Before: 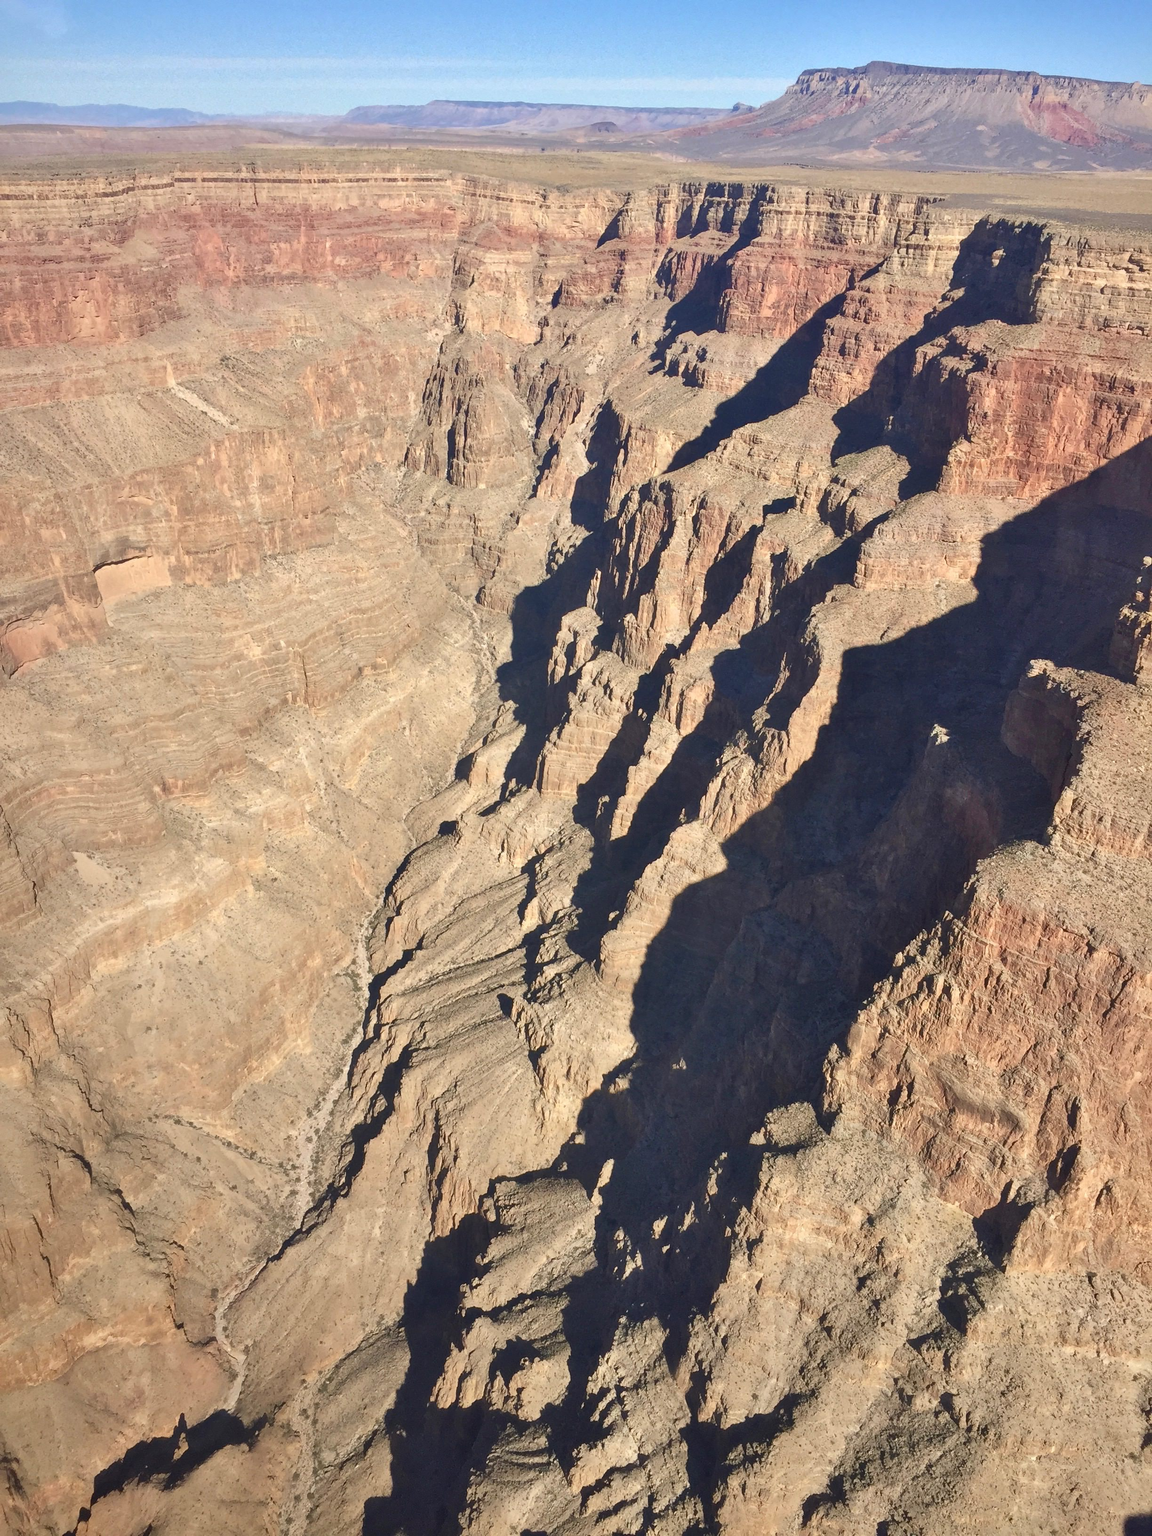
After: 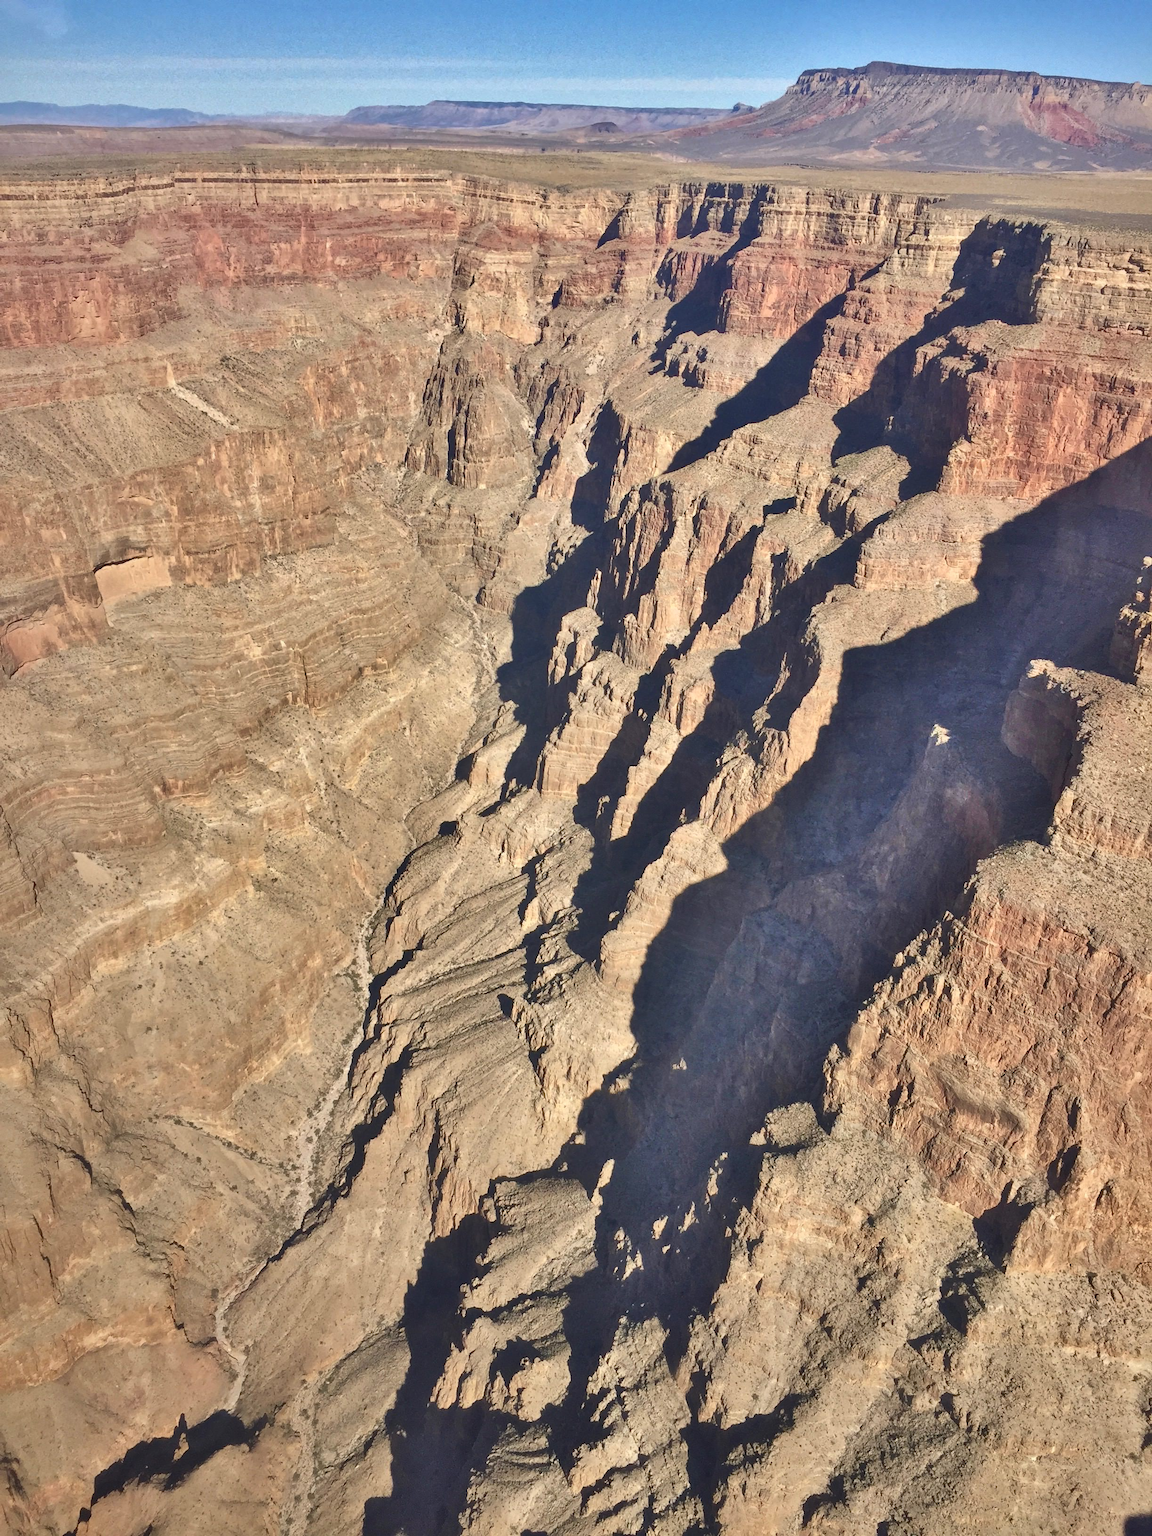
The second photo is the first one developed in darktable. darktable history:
exposure: black level correction -0.003, exposure 0.04 EV, compensate highlight preservation false
shadows and highlights: shadows 75, highlights -60.85, soften with gaussian
